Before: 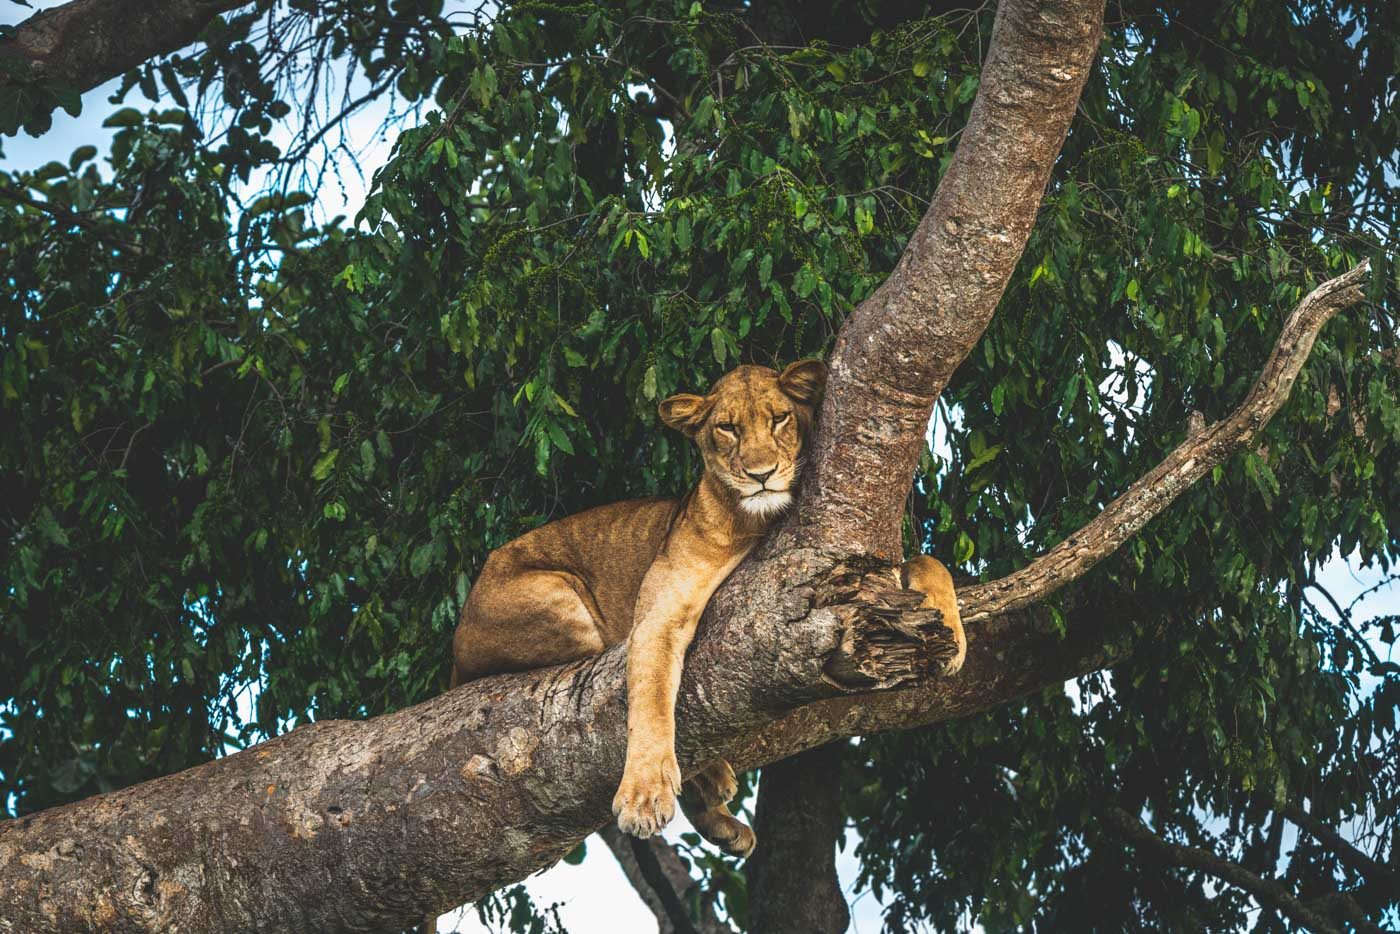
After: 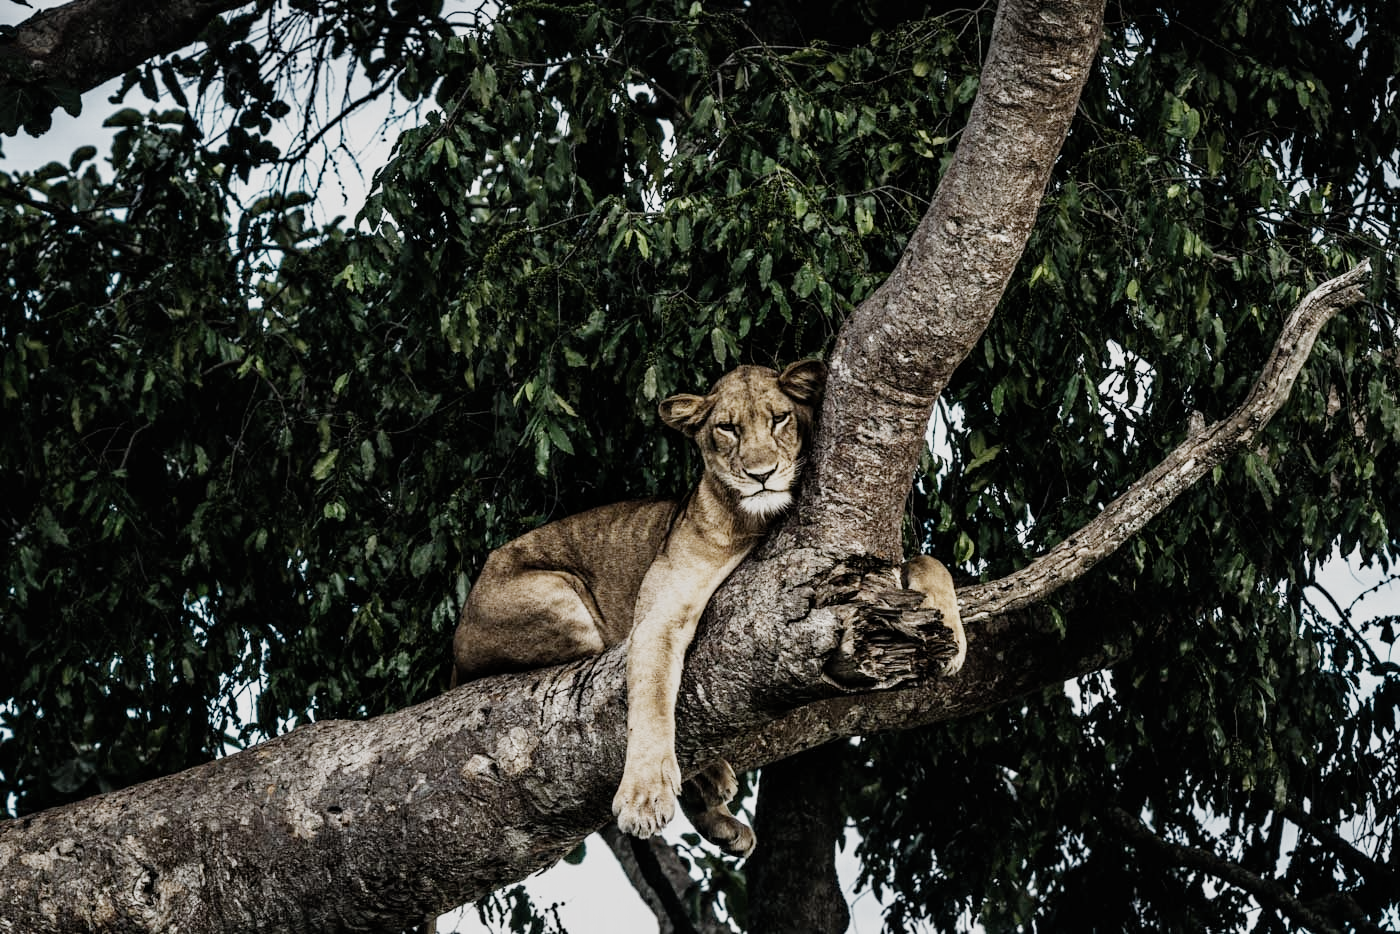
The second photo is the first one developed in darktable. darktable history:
exposure: exposure -0.152 EV, compensate exposure bias true, compensate highlight preservation false
filmic rgb: black relative exposure -5.14 EV, white relative exposure 3.97 EV, threshold 5.99 EV, hardness 2.89, contrast 1.297, highlights saturation mix -29.6%, preserve chrominance no, color science v4 (2020), contrast in shadows soft, enable highlight reconstruction true
contrast equalizer: octaves 7, y [[0.526, 0.53, 0.532, 0.532, 0.53, 0.525], [0.5 ×6], [0.5 ×6], [0 ×6], [0 ×6]]
